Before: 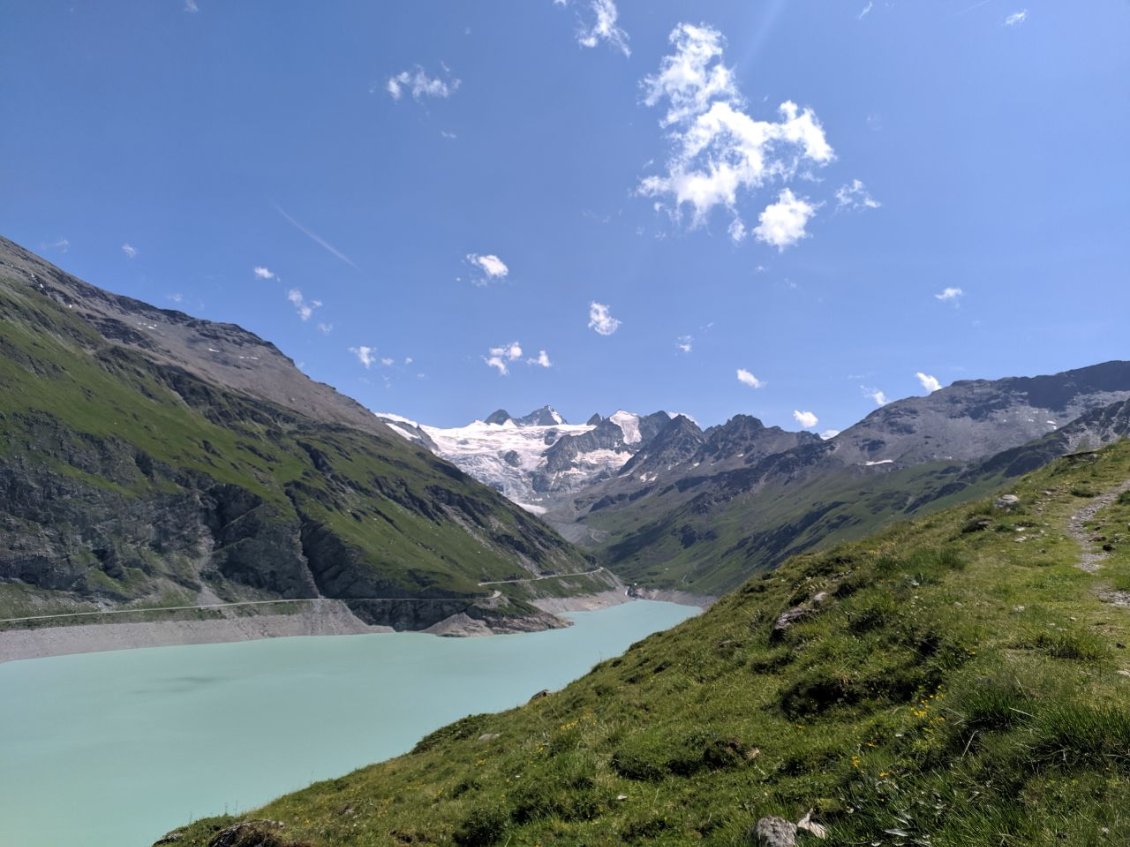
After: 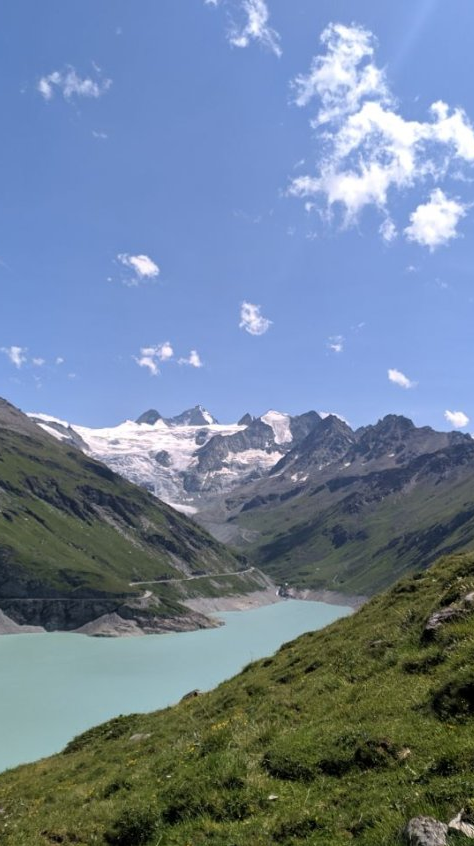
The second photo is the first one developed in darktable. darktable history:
crop: left 30.934%, right 27.052%
